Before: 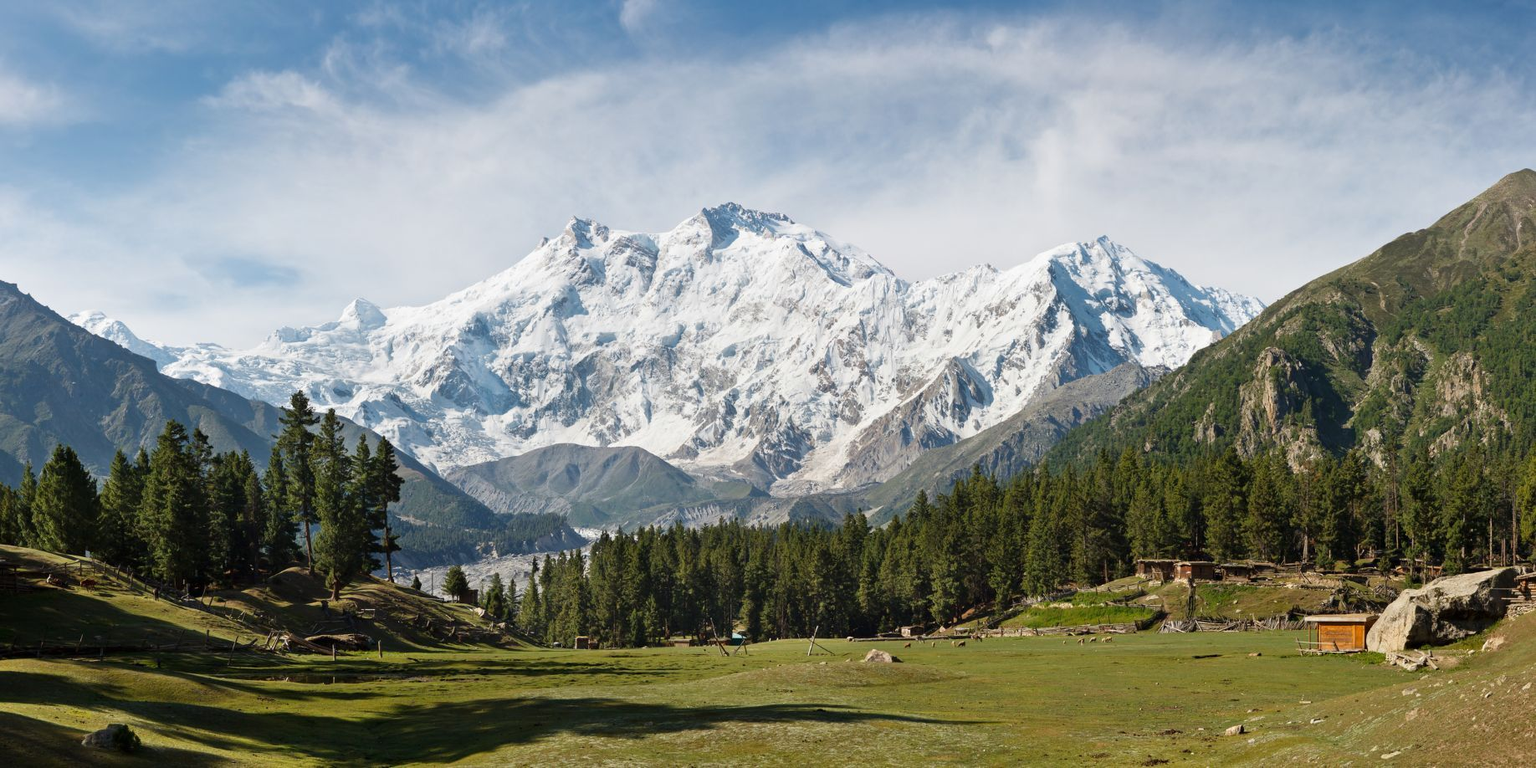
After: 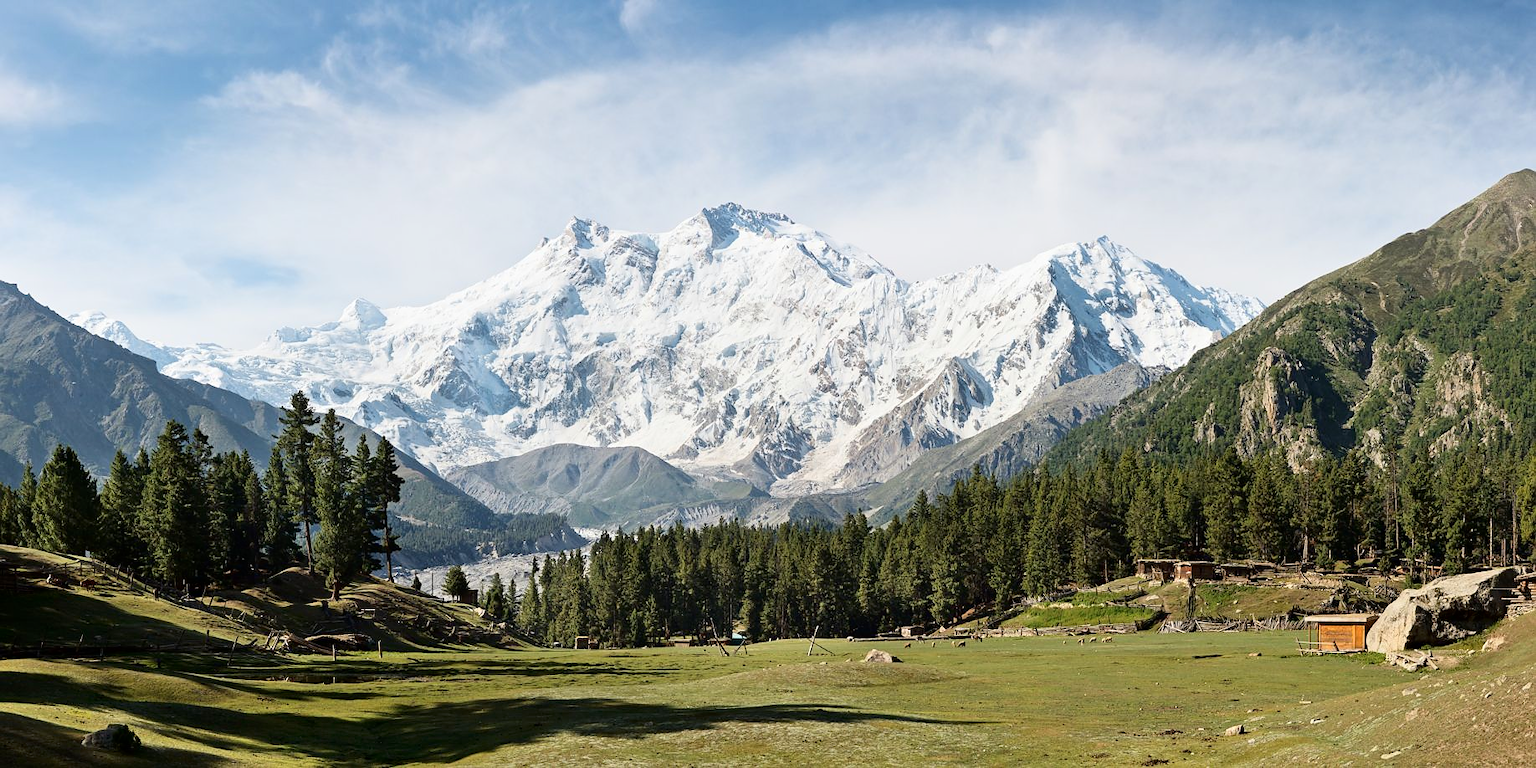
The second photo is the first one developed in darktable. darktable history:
color correction: highlights a* -0.129, highlights b* 0.094
sharpen: radius 0.97, amount 0.602
tone curve: curves: ch0 [(0, 0) (0.004, 0.001) (0.133, 0.112) (0.325, 0.362) (0.832, 0.893) (1, 1)], color space Lab, independent channels, preserve colors none
